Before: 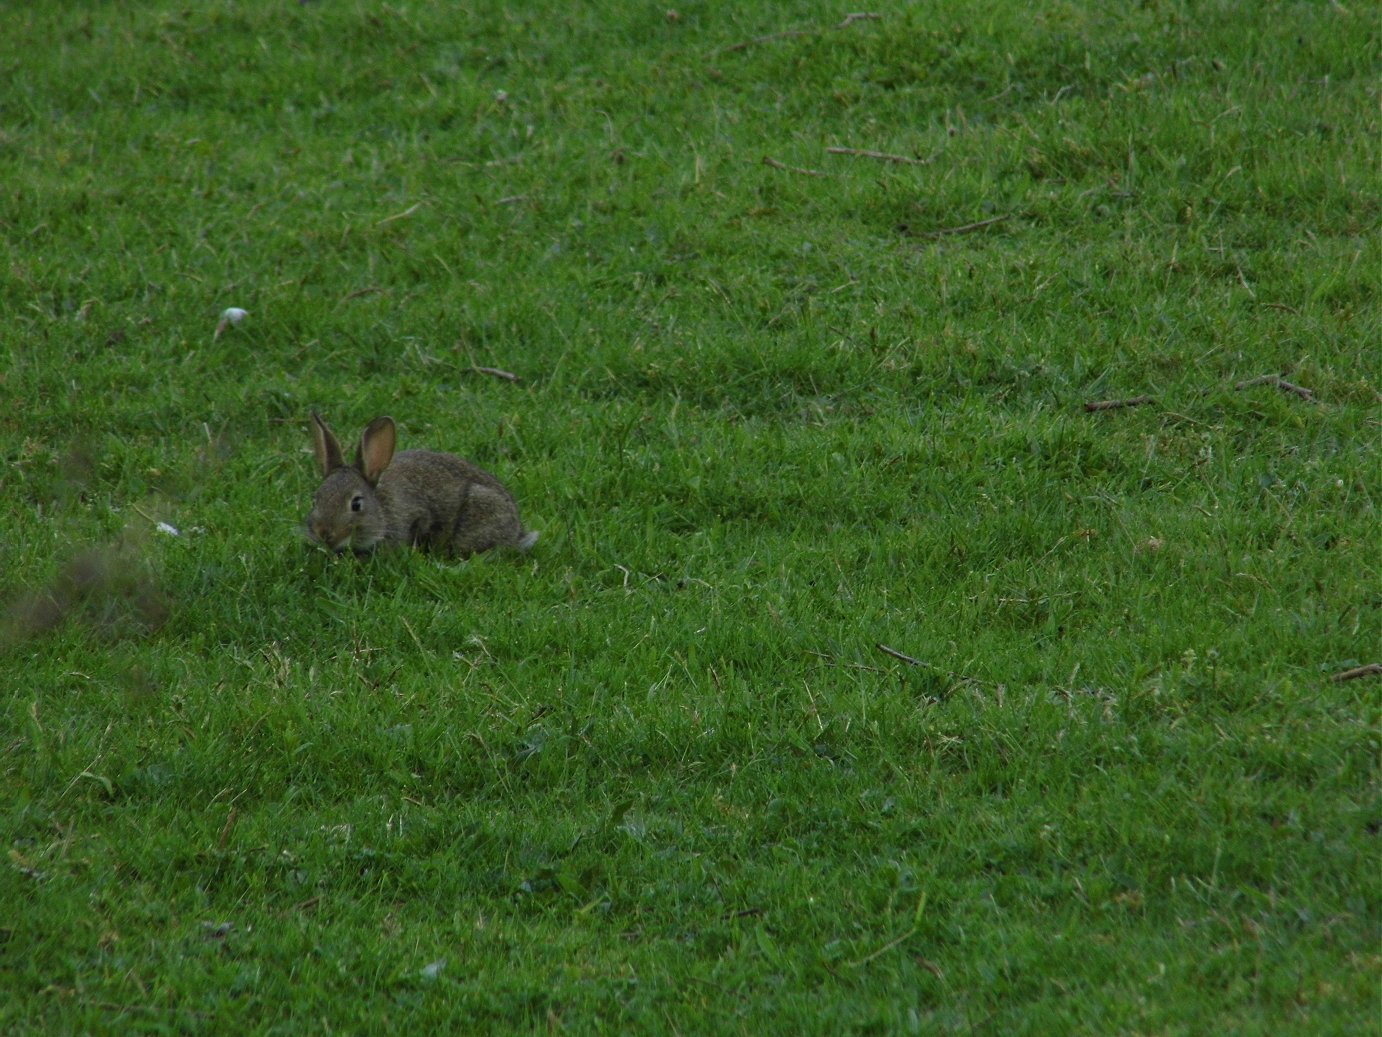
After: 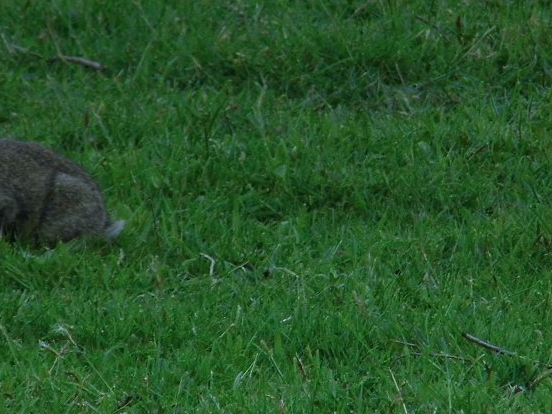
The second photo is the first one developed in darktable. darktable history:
crop: left 30%, top 30%, right 30%, bottom 30%
color calibration: x 0.38, y 0.391, temperature 4086.74 K
graduated density: rotation -0.352°, offset 57.64
